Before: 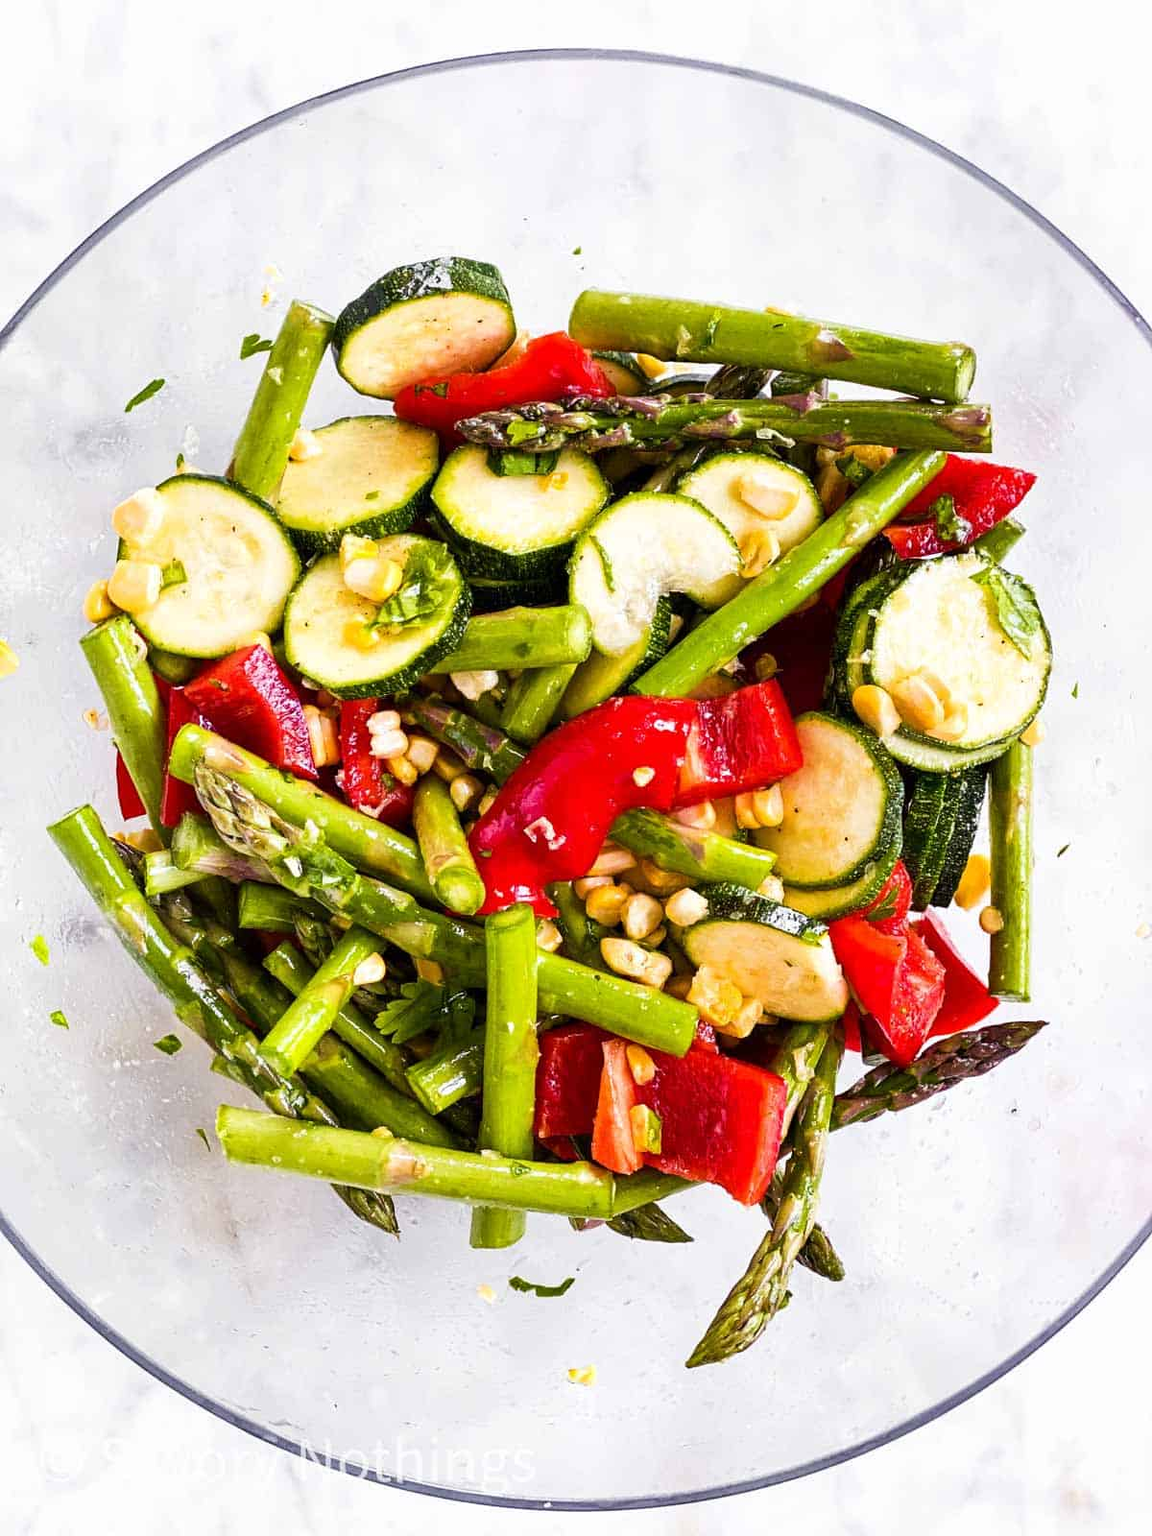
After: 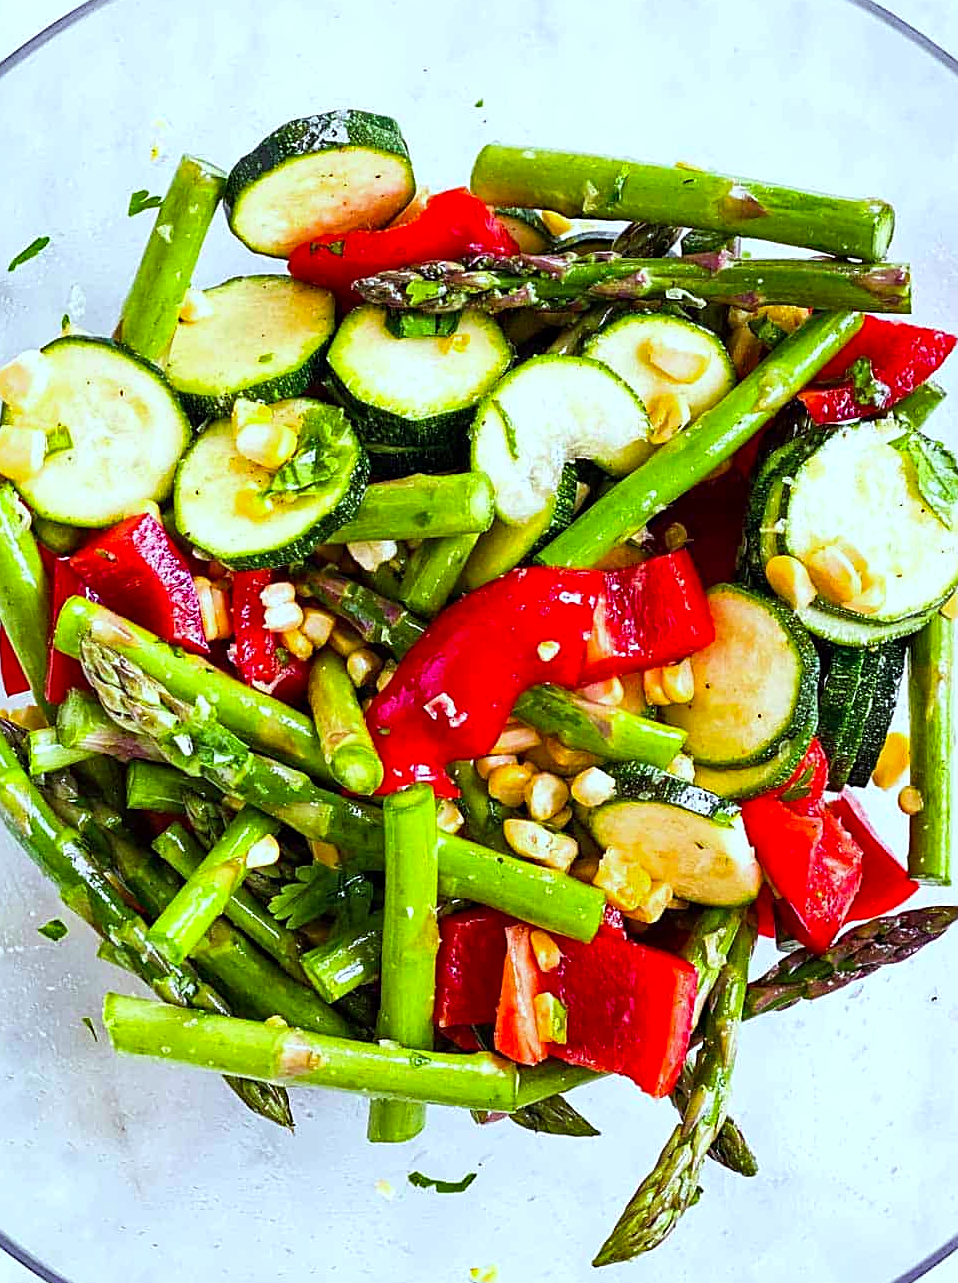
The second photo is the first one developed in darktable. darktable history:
haze removal: strength 0.304, distance 0.247, adaptive false
color calibration: output R [0.948, 0.091, -0.04, 0], output G [-0.3, 1.384, -0.085, 0], output B [-0.108, 0.061, 1.08, 0], illuminant Planckian (black body), x 0.368, y 0.361, temperature 4273.98 K
crop and rotate: left 10.203%, top 9.981%, right 9.95%, bottom 9.825%
sharpen: on, module defaults
